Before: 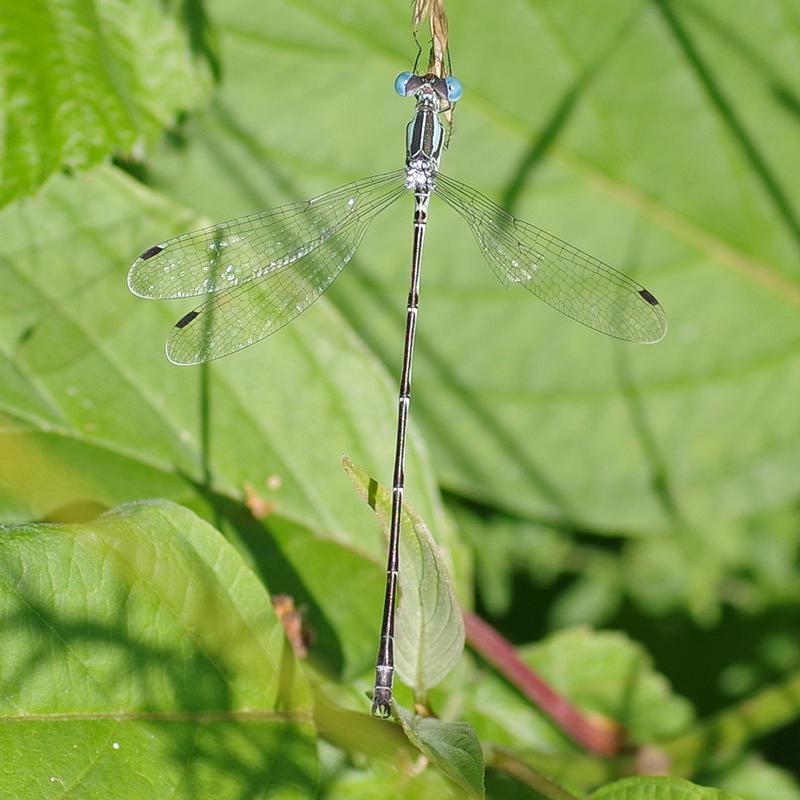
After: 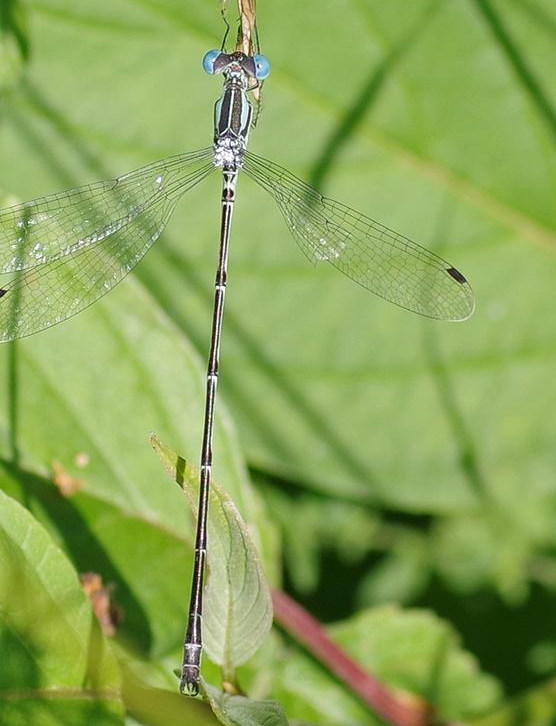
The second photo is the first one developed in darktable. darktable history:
crop and rotate: left 24.034%, top 2.838%, right 6.406%, bottom 6.299%
exposure: compensate exposure bias true, compensate highlight preservation false
